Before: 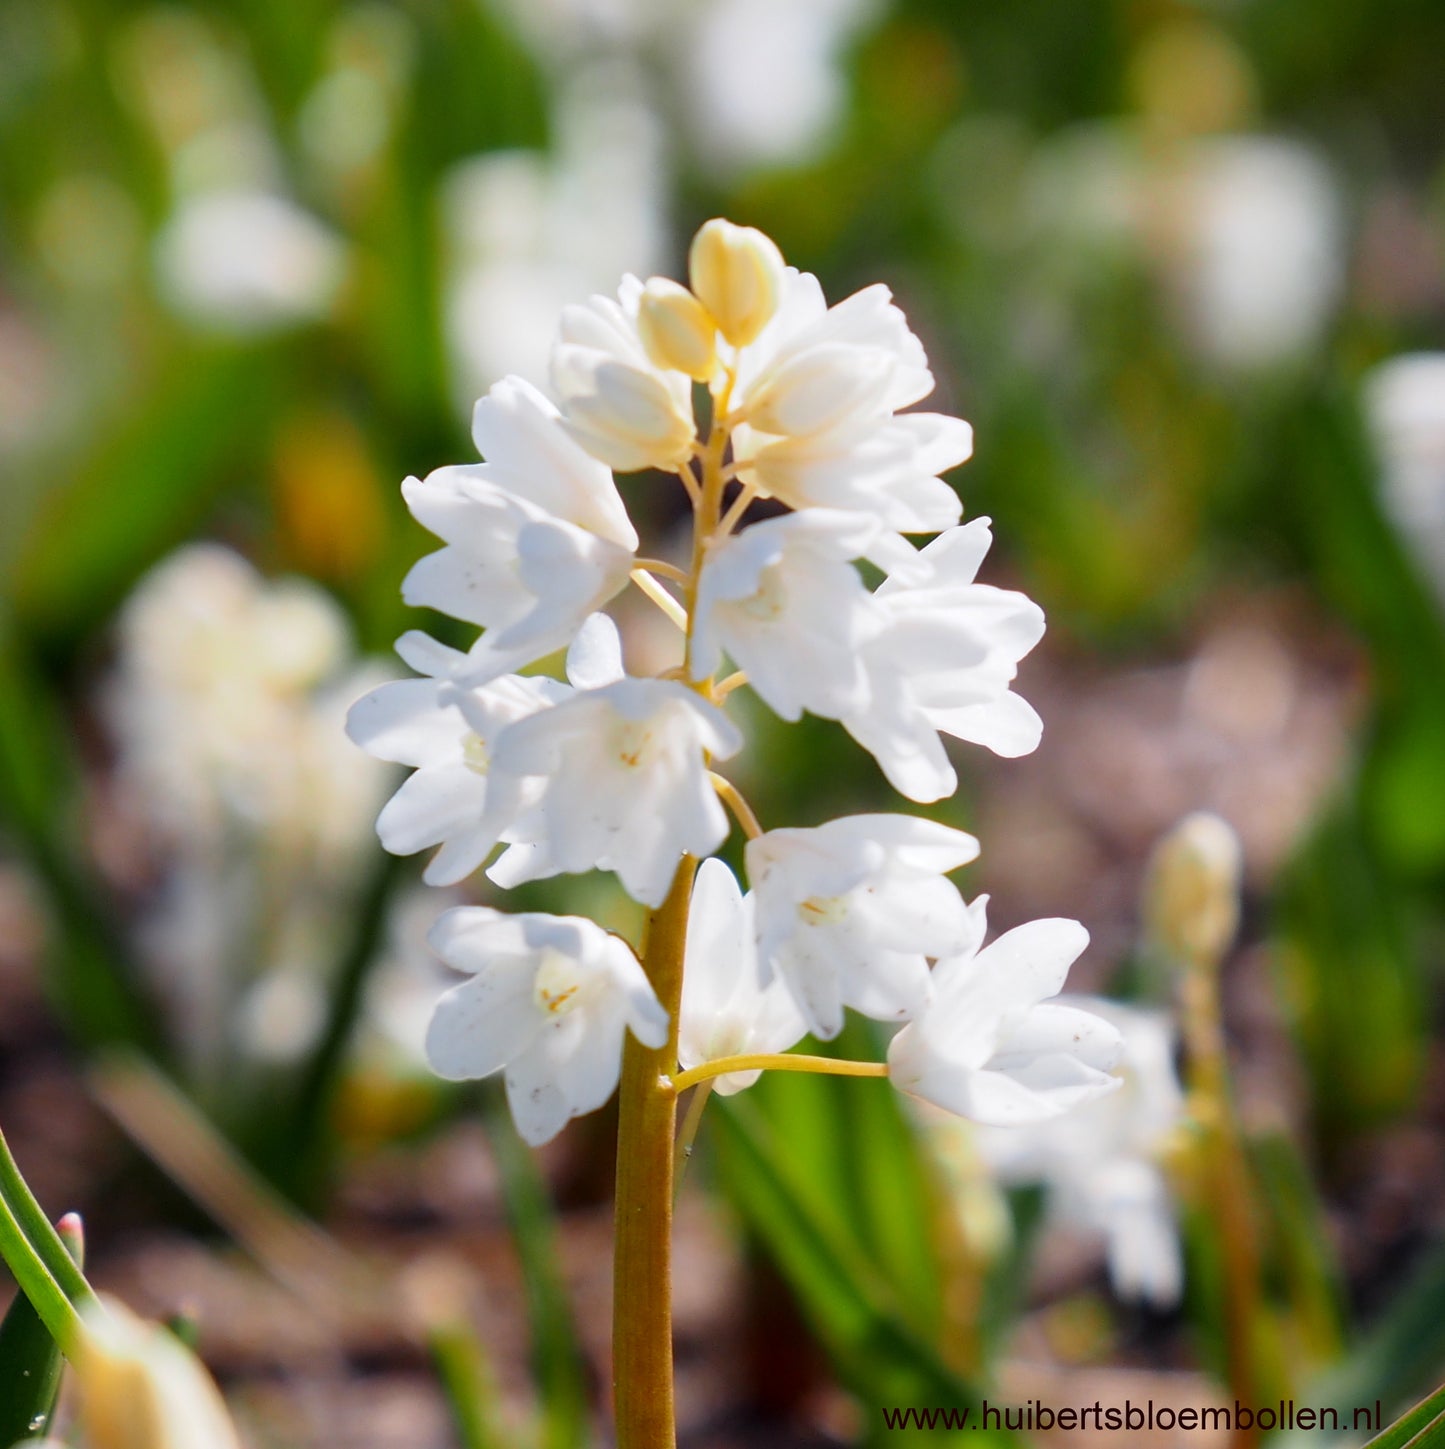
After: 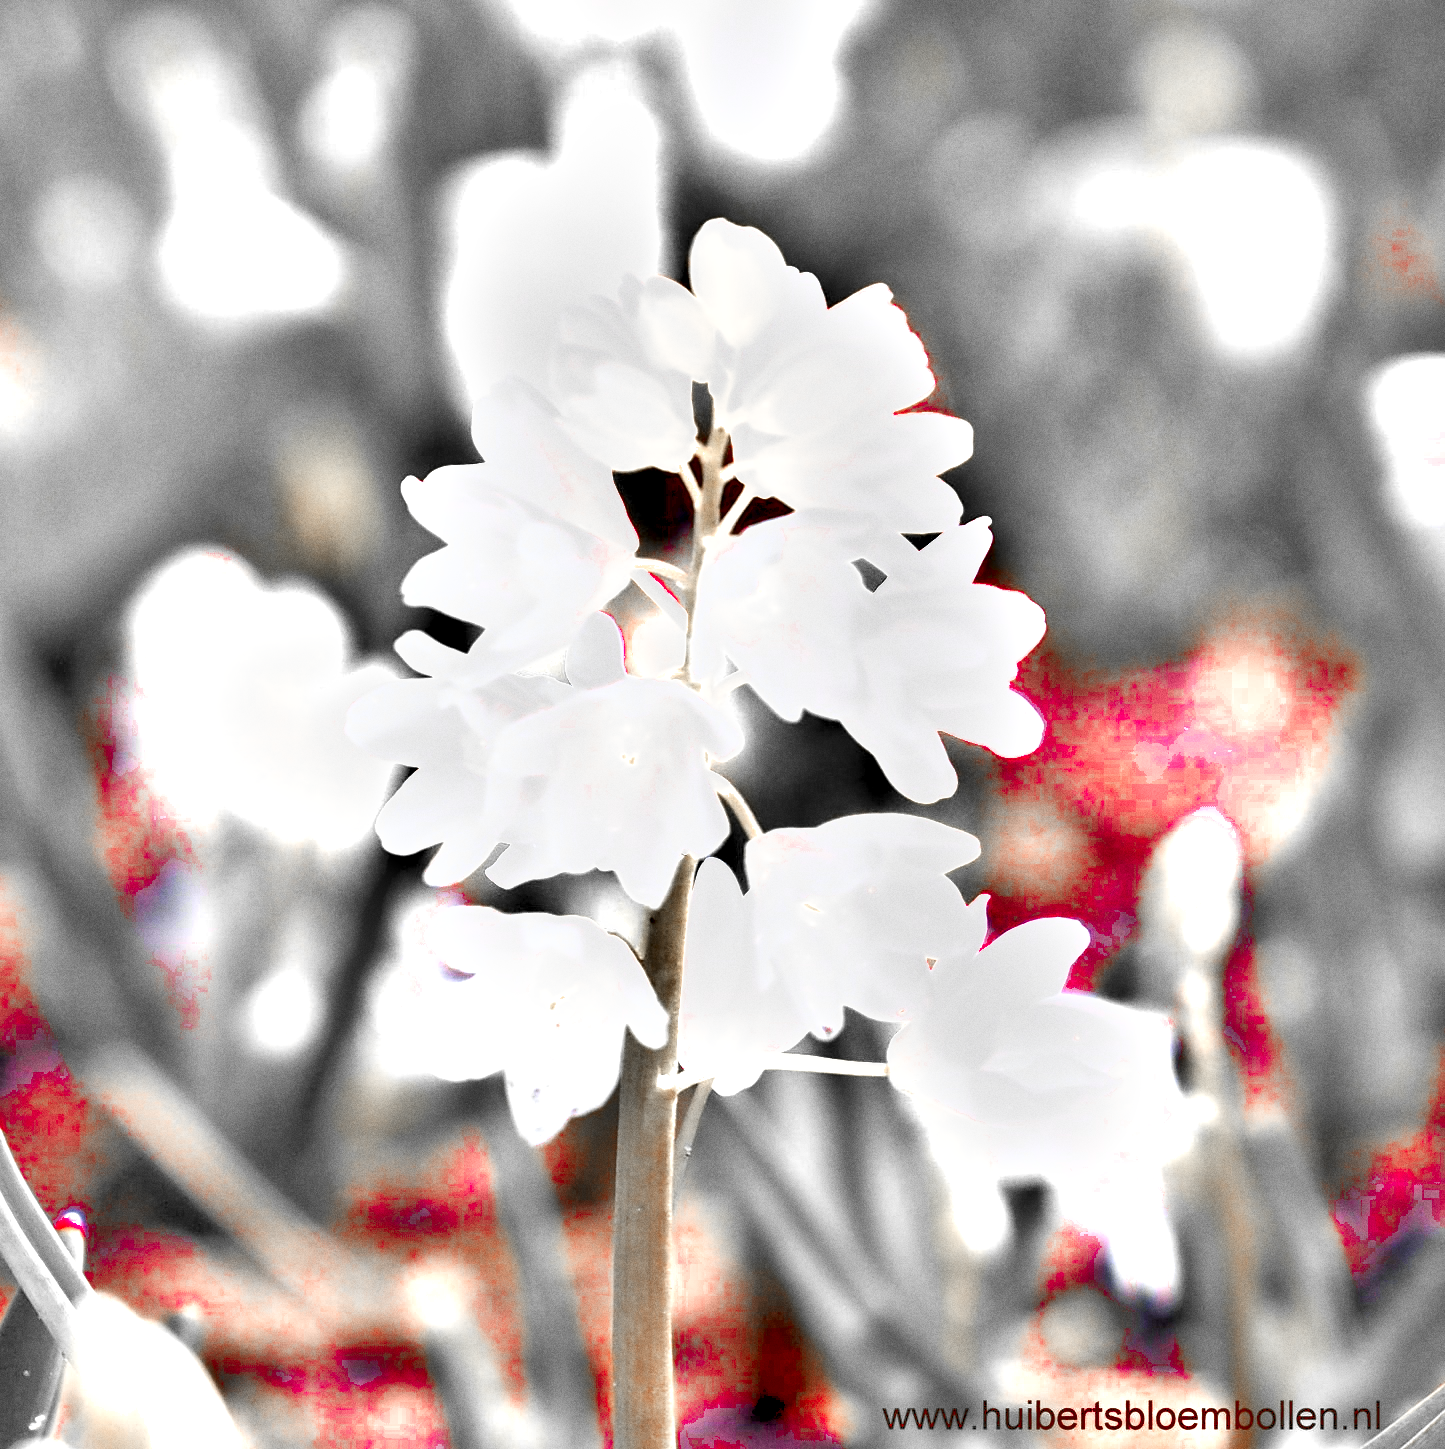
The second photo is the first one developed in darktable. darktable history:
tone equalizer: -7 EV 0.15 EV, -6 EV 0.6 EV, -5 EV 1.15 EV, -4 EV 1.33 EV, -3 EV 1.15 EV, -2 EV 0.6 EV, -1 EV 0.15 EV, mask exposure compensation -0.5 EV
exposure: black level correction 0, exposure 1.45 EV, compensate exposure bias true, compensate highlight preservation false
color correction: saturation 2.15
color zones: curves: ch0 [(0, 0.278) (0.143, 0.5) (0.286, 0.5) (0.429, 0.5) (0.571, 0.5) (0.714, 0.5) (0.857, 0.5) (1, 0.5)]; ch1 [(0, 1) (0.143, 0.165) (0.286, 0) (0.429, 0) (0.571, 0) (0.714, 0) (0.857, 0.5) (1, 0.5)]; ch2 [(0, 0.508) (0.143, 0.5) (0.286, 0.5) (0.429, 0.5) (0.571, 0.5) (0.714, 0.5) (0.857, 0.5) (1, 0.5)]
shadows and highlights: shadows 5, soften with gaussian
grain: coarseness 0.09 ISO
rgb levels: levels [[0.013, 0.434, 0.89], [0, 0.5, 1], [0, 0.5, 1]]
